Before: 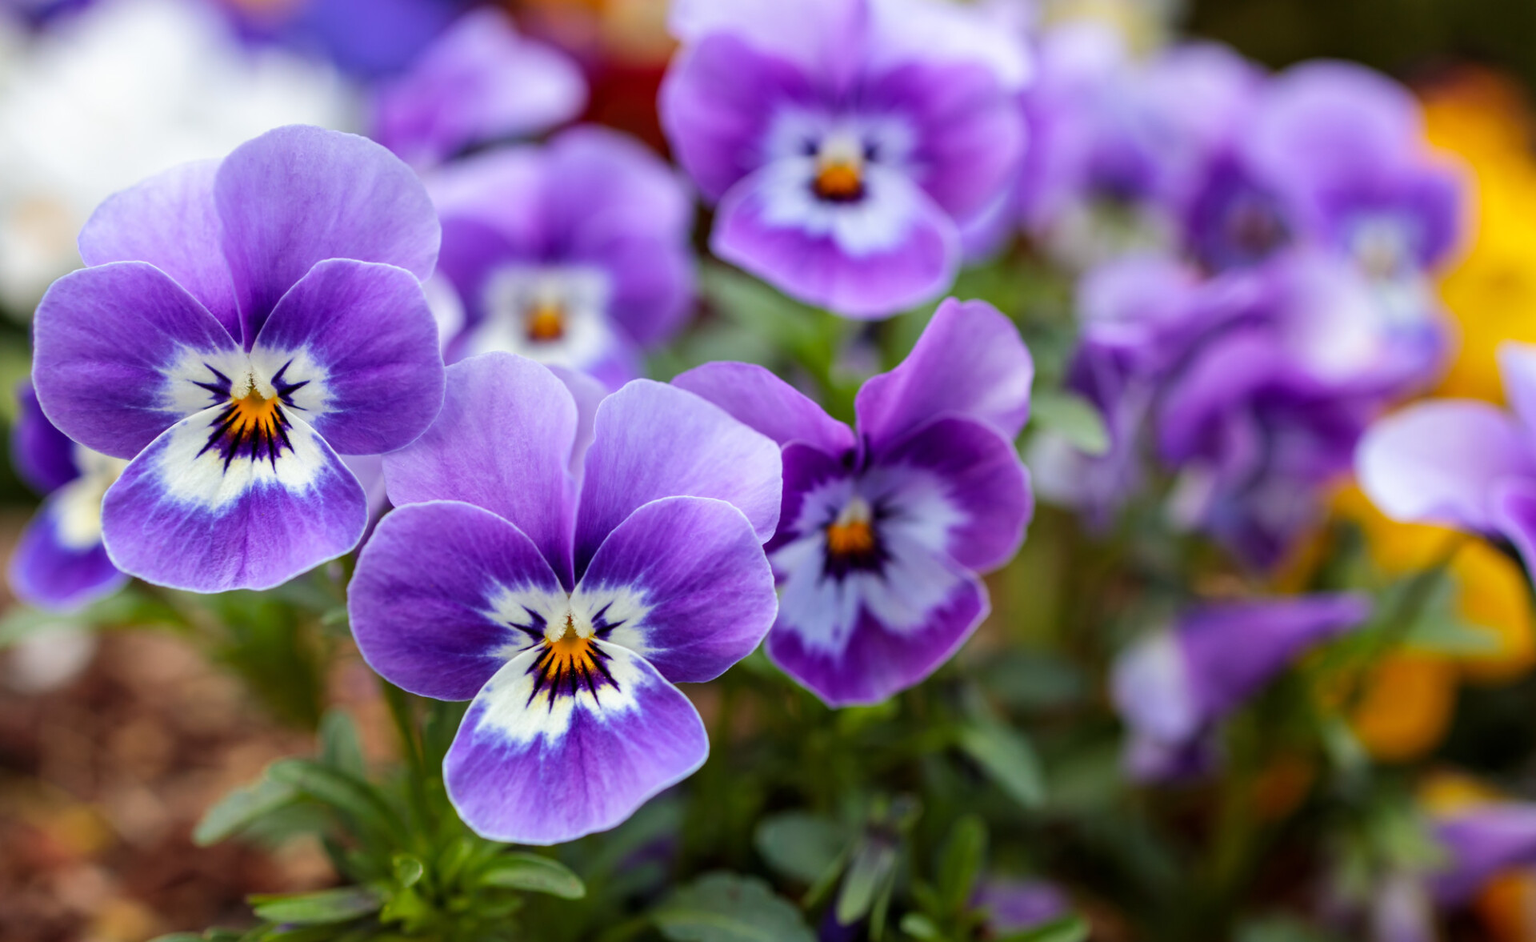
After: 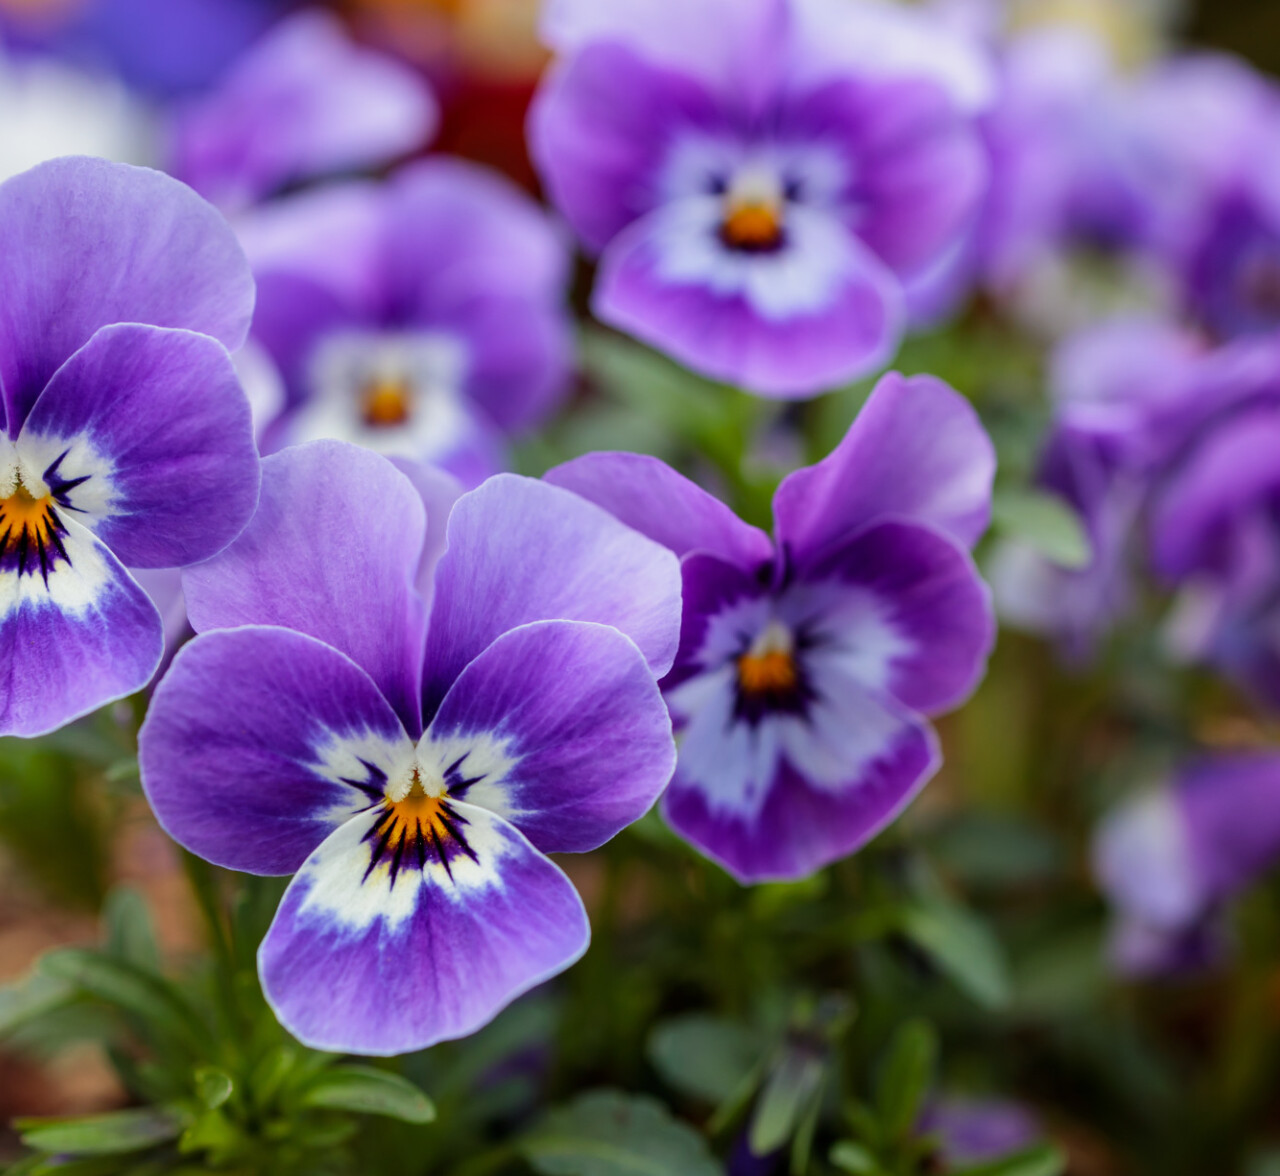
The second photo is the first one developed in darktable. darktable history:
exposure: exposure -0.177 EV, compensate highlight preservation false
crop and rotate: left 15.446%, right 17.836%
